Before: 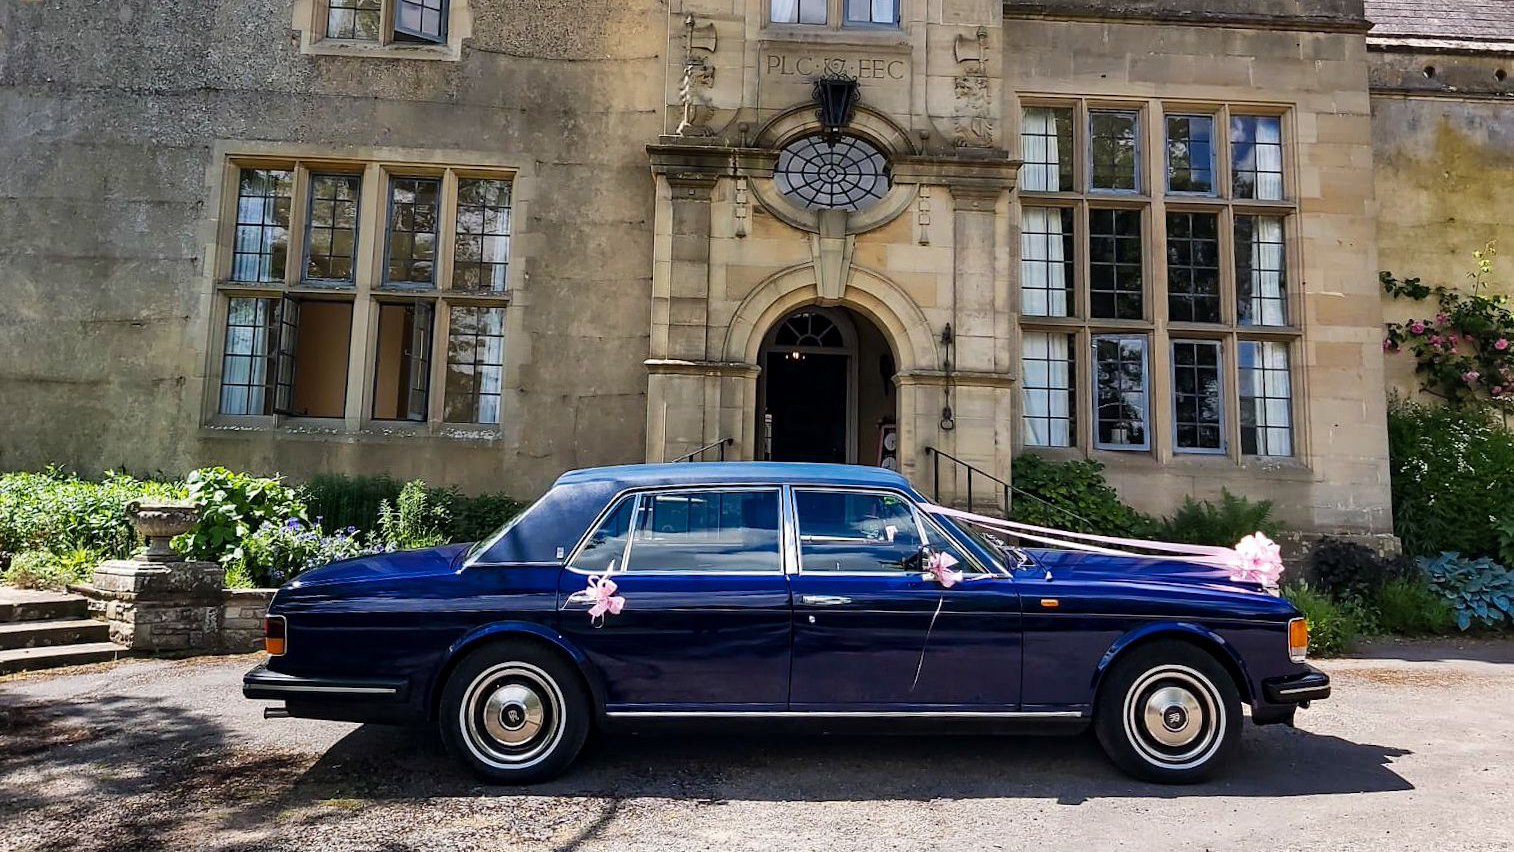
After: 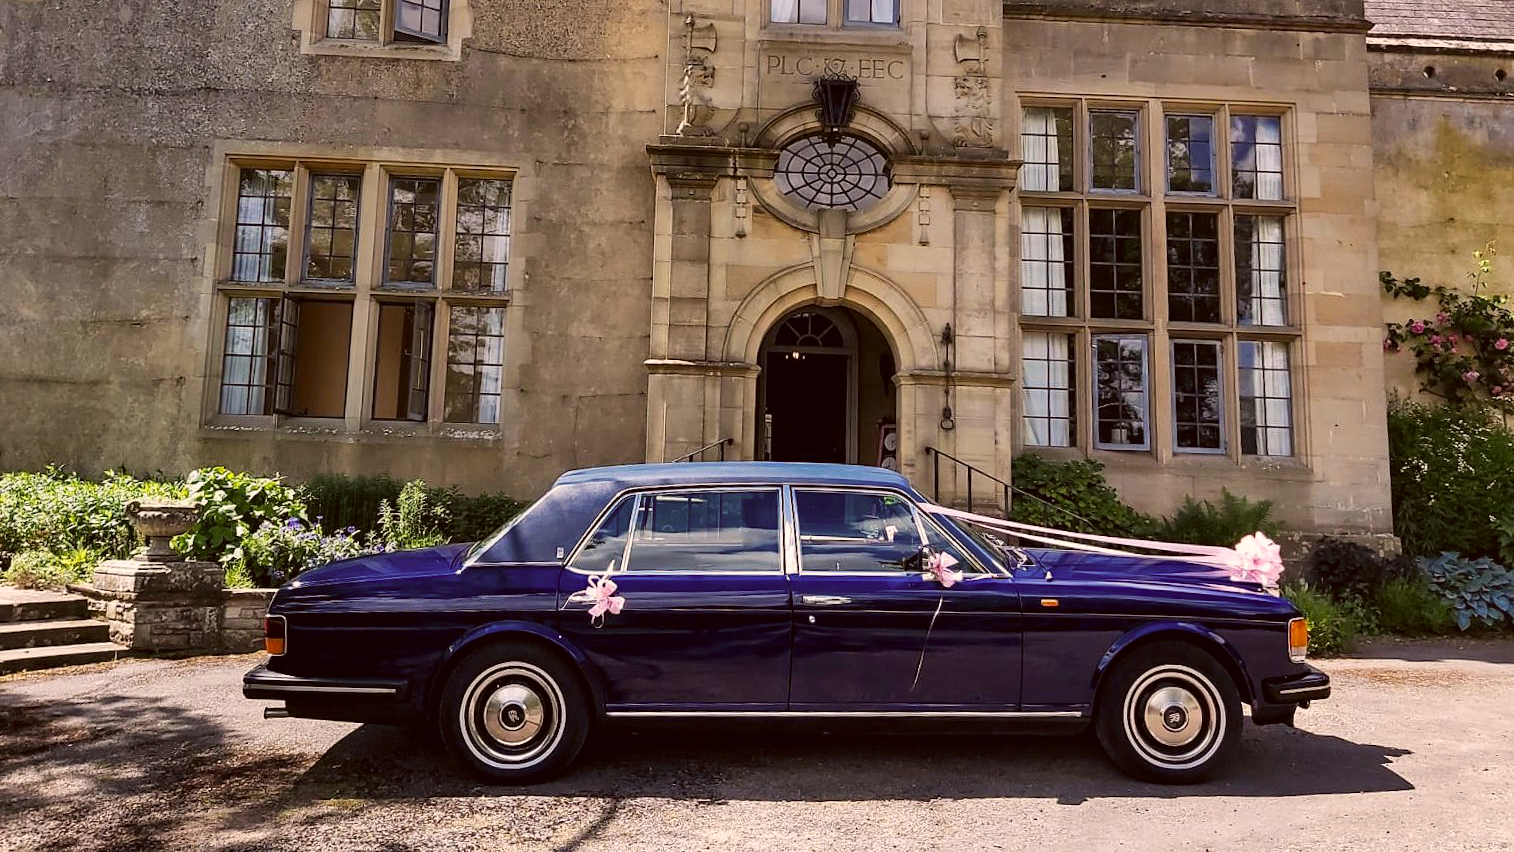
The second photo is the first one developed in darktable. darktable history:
color correction: highlights a* 6.47, highlights b* 8.17, shadows a* 6.55, shadows b* 7.14, saturation 0.91
